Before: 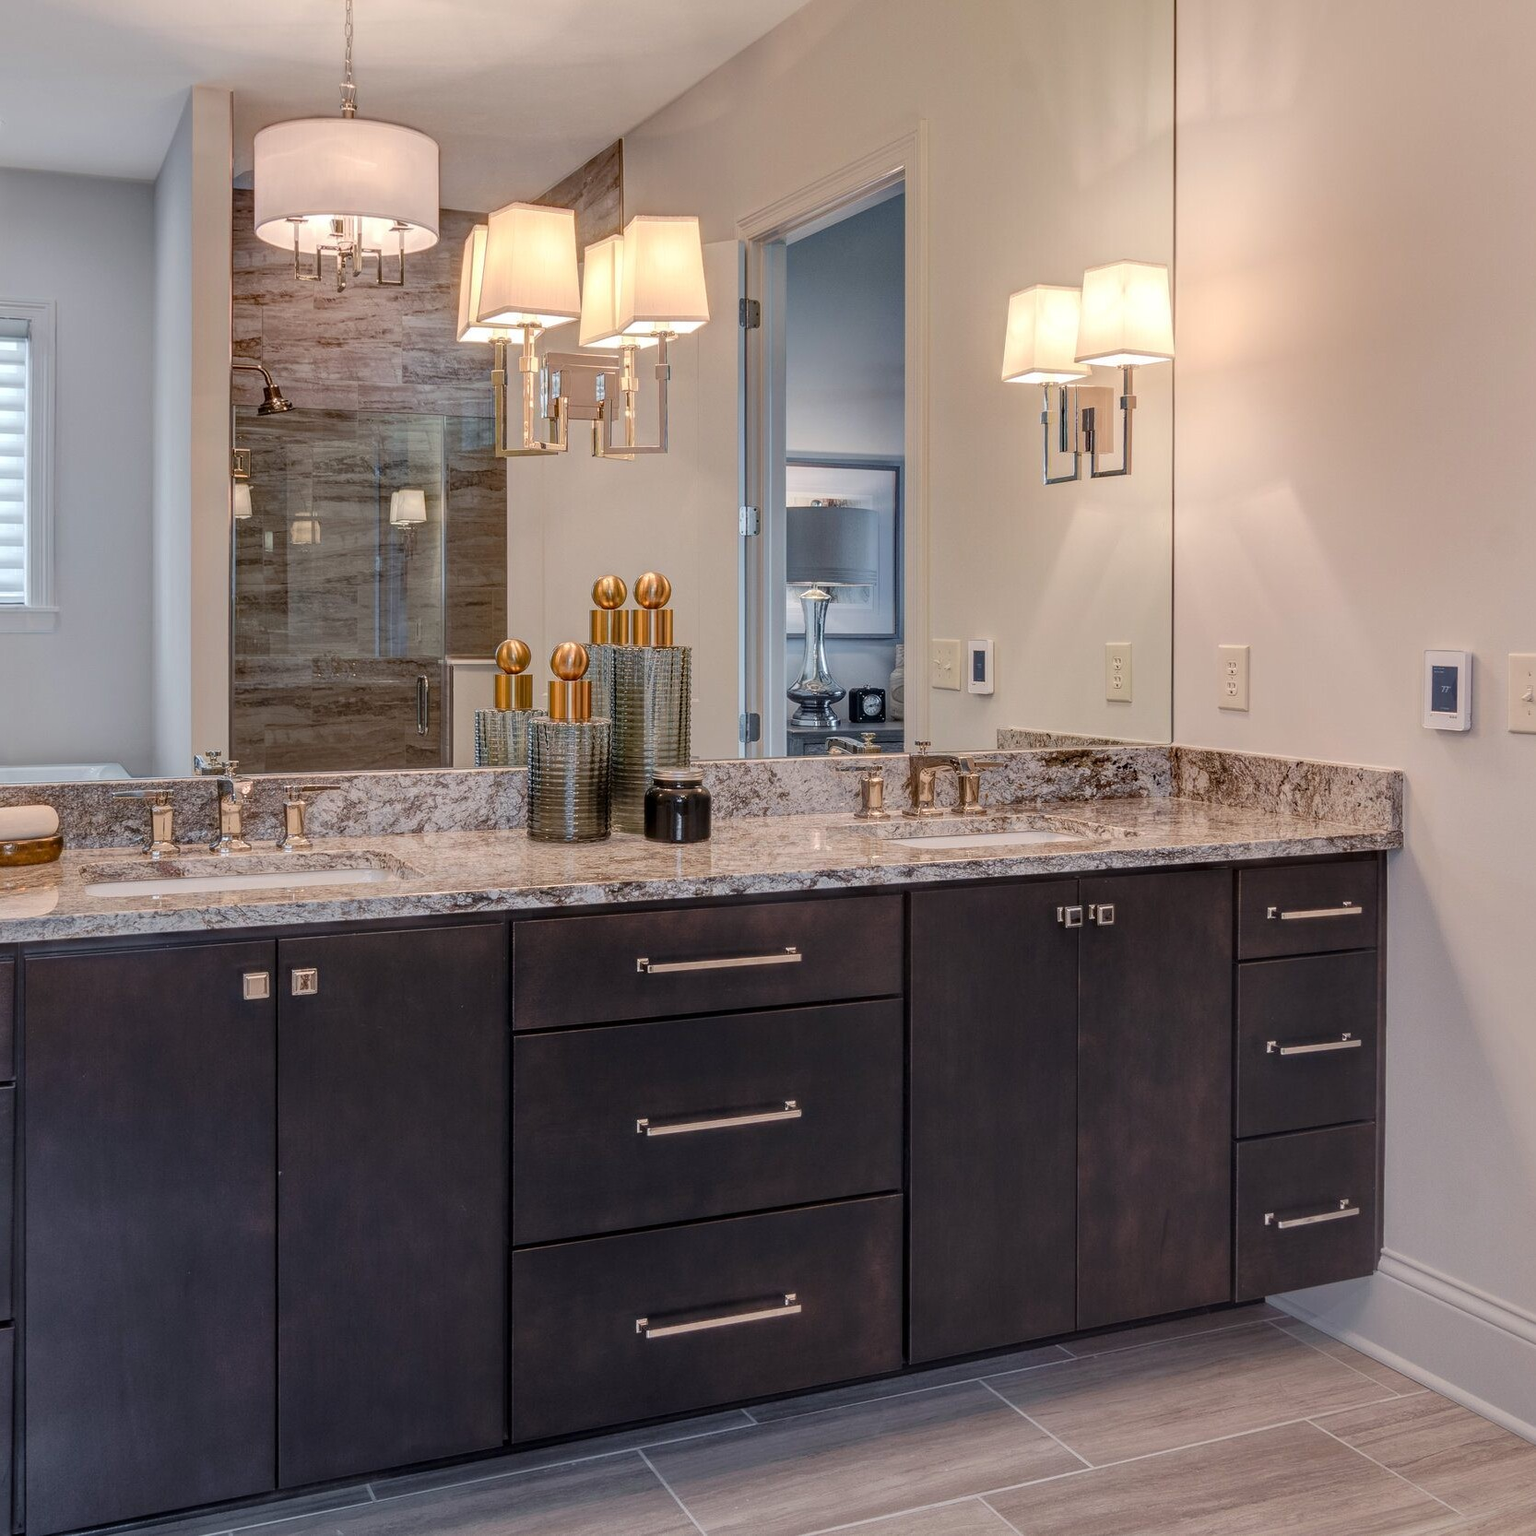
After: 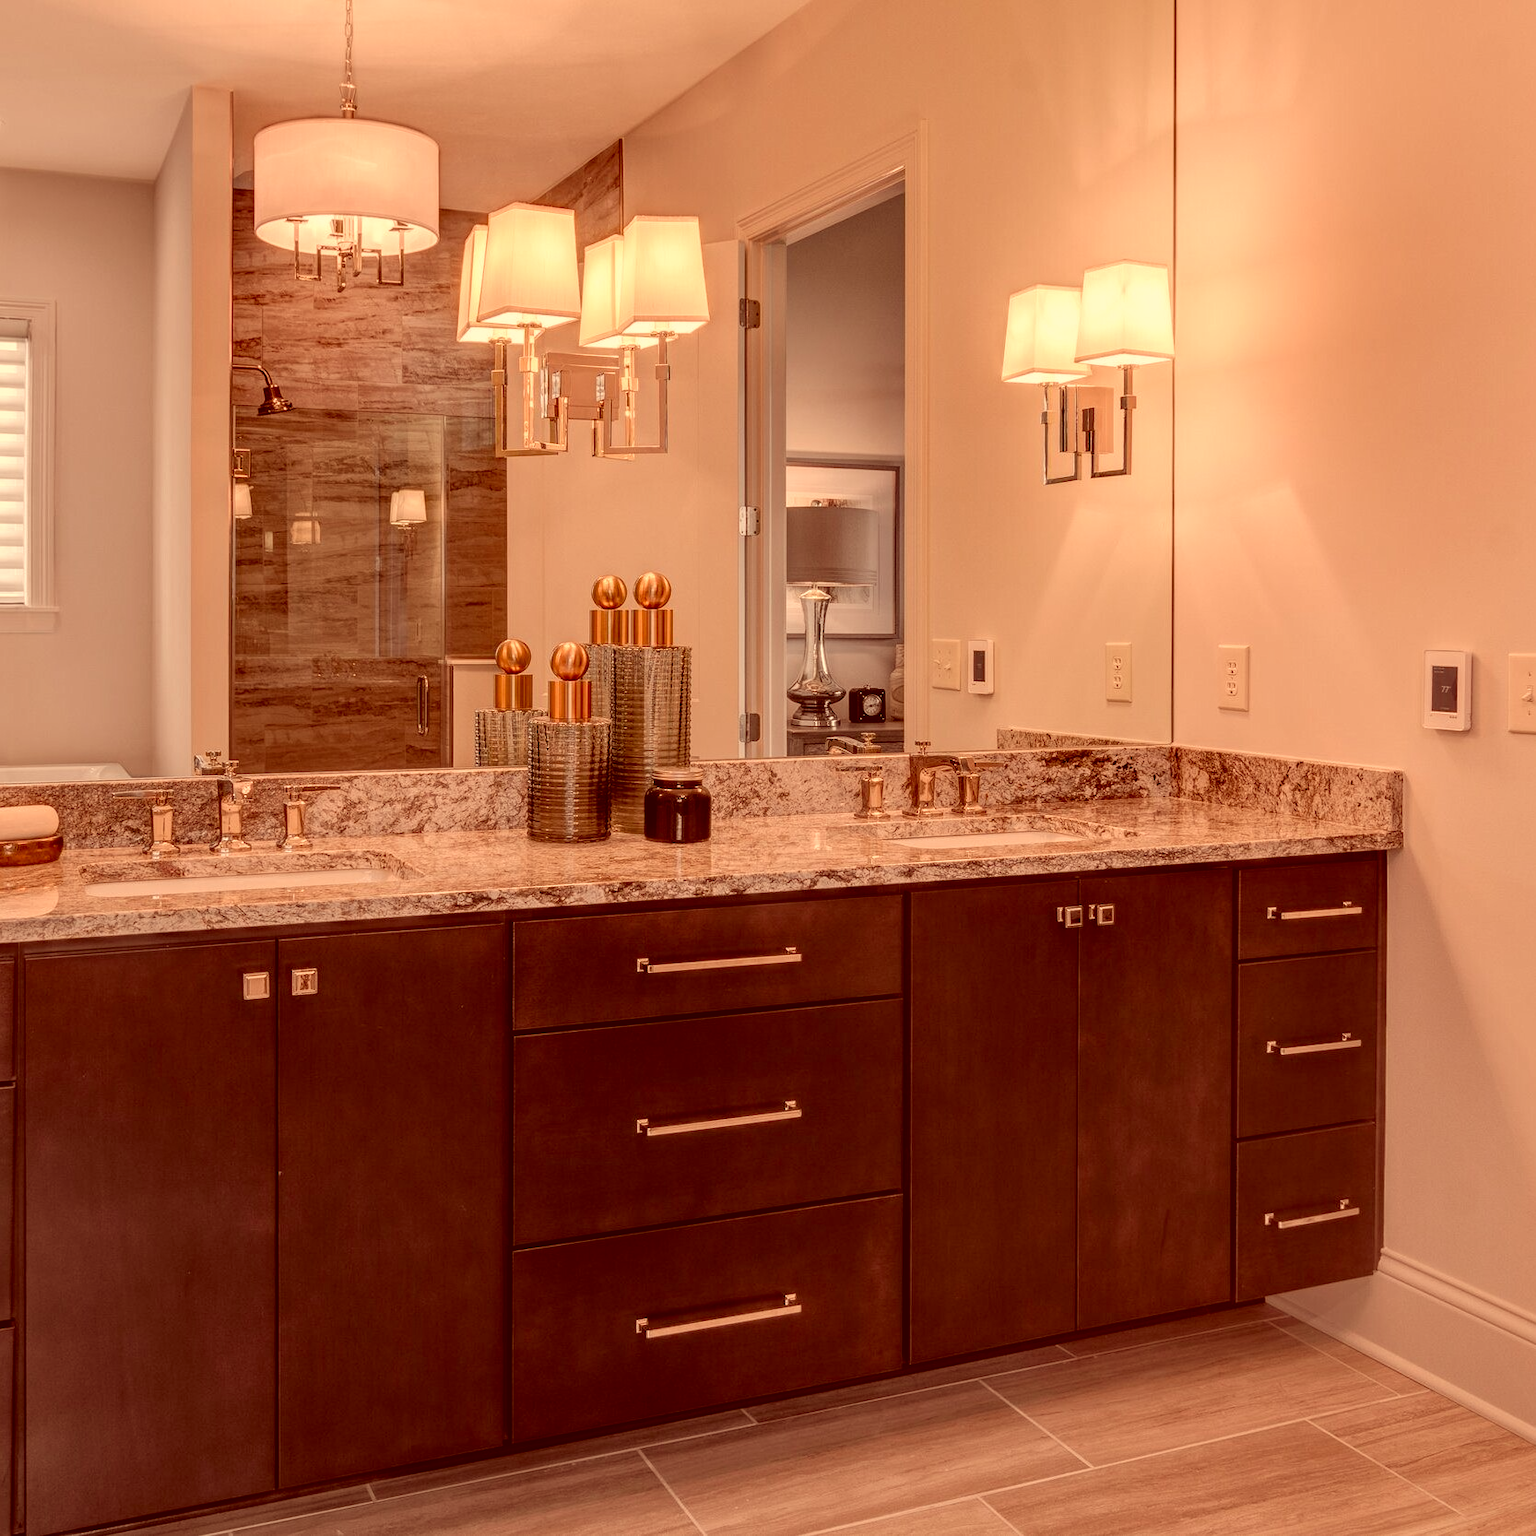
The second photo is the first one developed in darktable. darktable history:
white balance: red 1.138, green 0.996, blue 0.812
color correction: highlights a* 9.03, highlights b* 8.71, shadows a* 40, shadows b* 40, saturation 0.8
